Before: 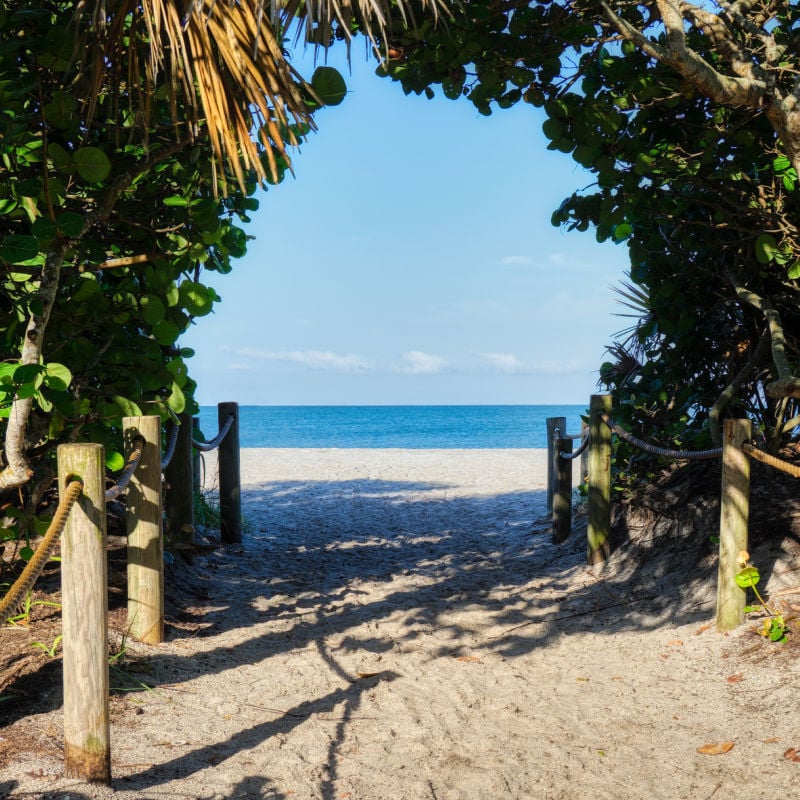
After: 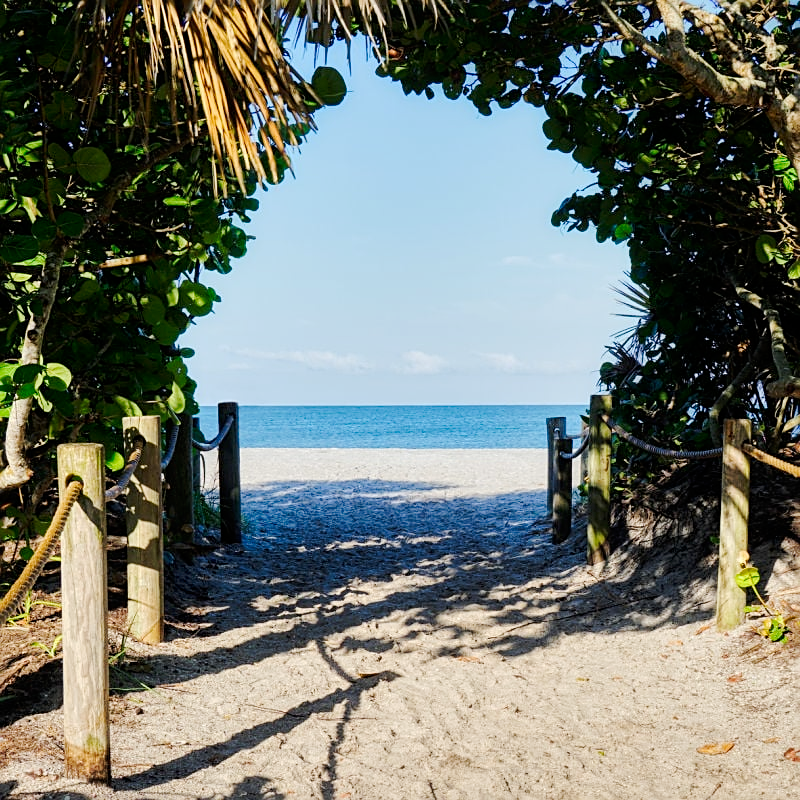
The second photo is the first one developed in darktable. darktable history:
sharpen: on, module defaults
tone curve: curves: ch0 [(0, 0) (0.037, 0.011) (0.131, 0.108) (0.279, 0.279) (0.476, 0.554) (0.617, 0.693) (0.704, 0.77) (0.813, 0.852) (0.916, 0.924) (1, 0.993)]; ch1 [(0, 0) (0.318, 0.278) (0.444, 0.427) (0.493, 0.492) (0.508, 0.502) (0.534, 0.529) (0.562, 0.563) (0.626, 0.662) (0.746, 0.764) (1, 1)]; ch2 [(0, 0) (0.316, 0.292) (0.381, 0.37) (0.423, 0.448) (0.476, 0.492) (0.502, 0.498) (0.522, 0.518) (0.533, 0.532) (0.586, 0.631) (0.634, 0.663) (0.7, 0.7) (0.861, 0.808) (1, 0.951)], preserve colors none
